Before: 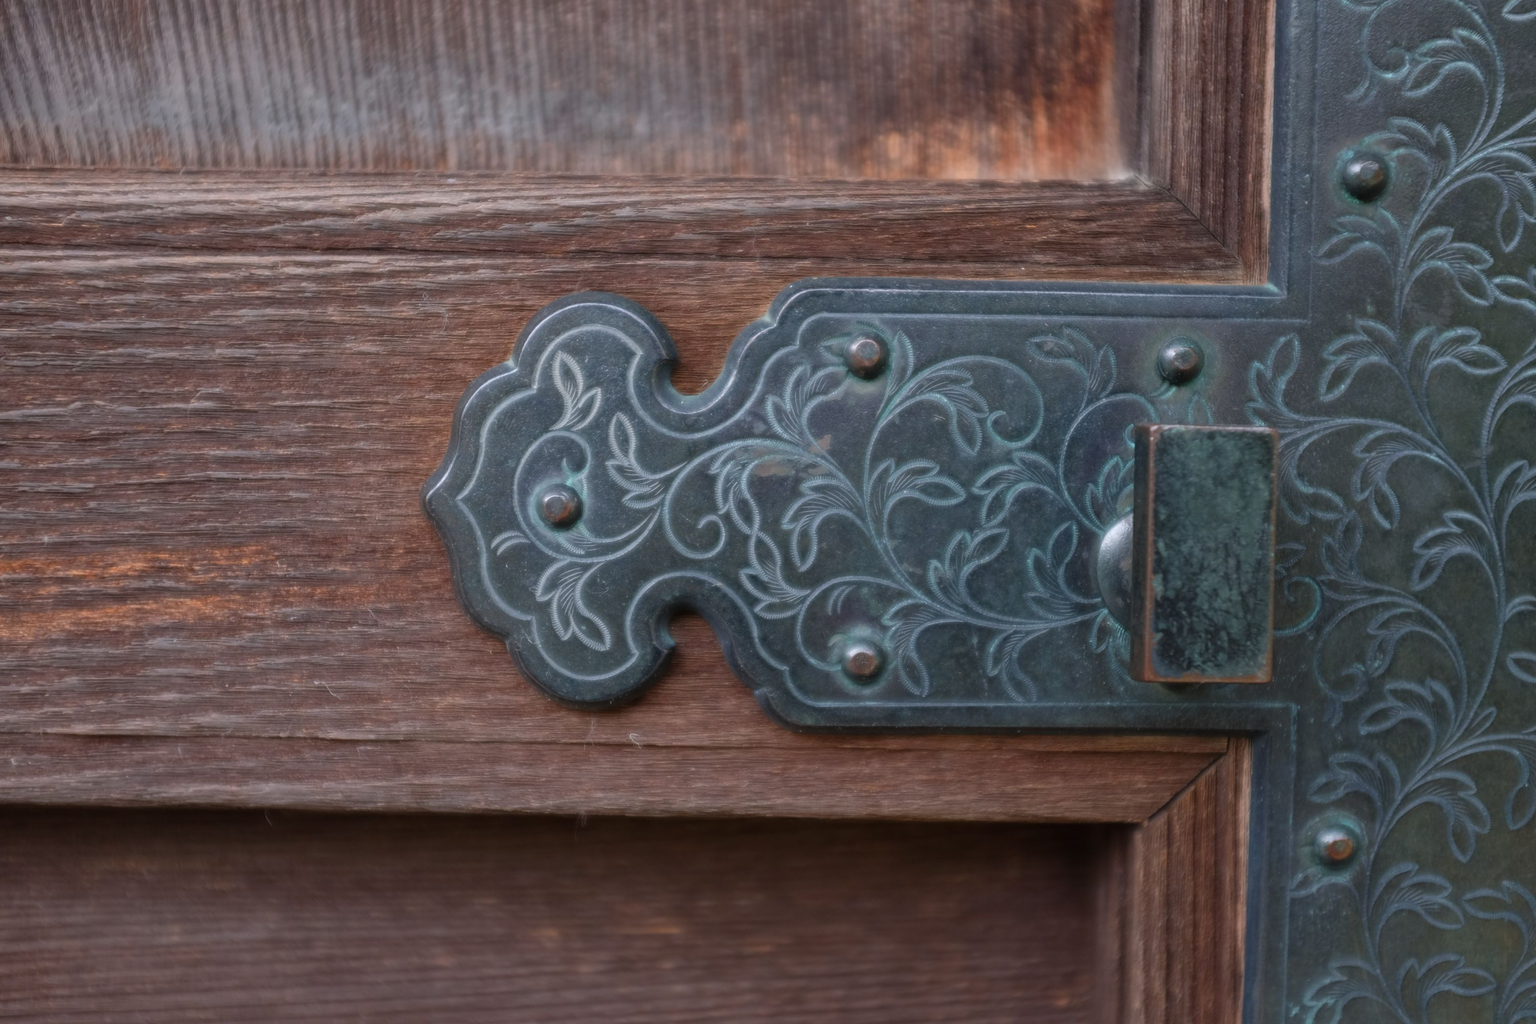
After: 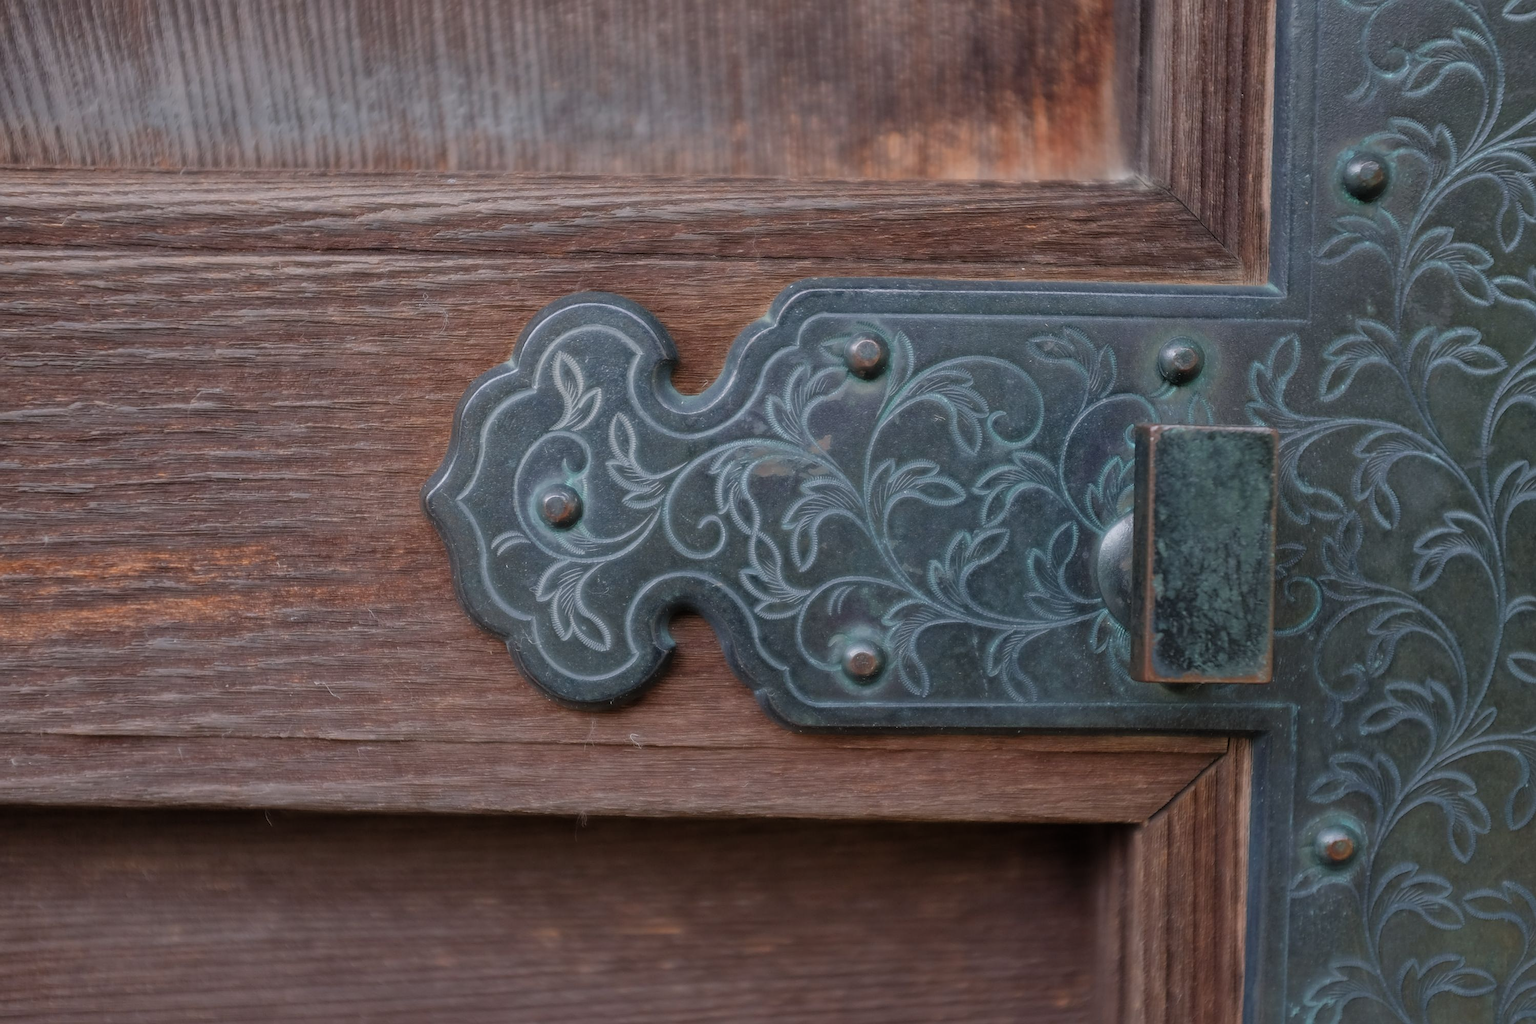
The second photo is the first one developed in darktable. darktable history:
filmic rgb: black relative exposure -16 EV, white relative exposure 4.01 EV, threshold 5.98 EV, target black luminance 0%, hardness 7.65, latitude 73.09%, contrast 0.9, highlights saturation mix 10.39%, shadows ↔ highlights balance -0.37%, enable highlight reconstruction true
shadows and highlights: shadows 25.6, highlights -23.33
sharpen: on, module defaults
